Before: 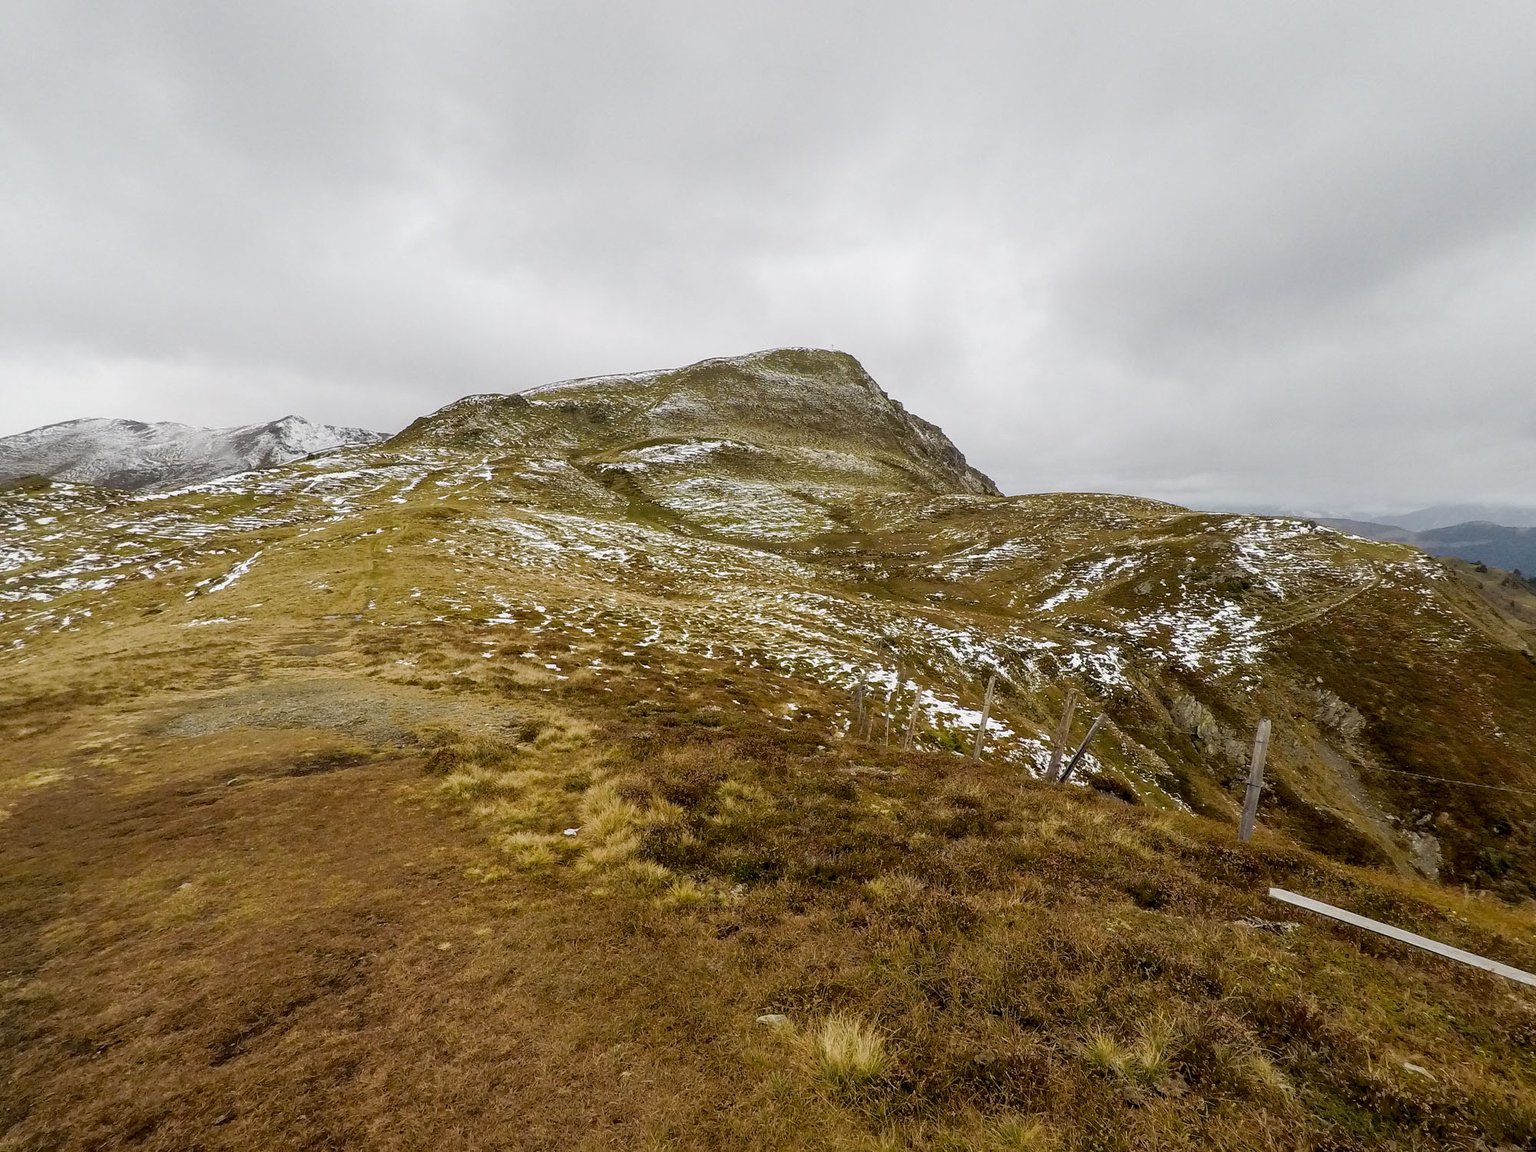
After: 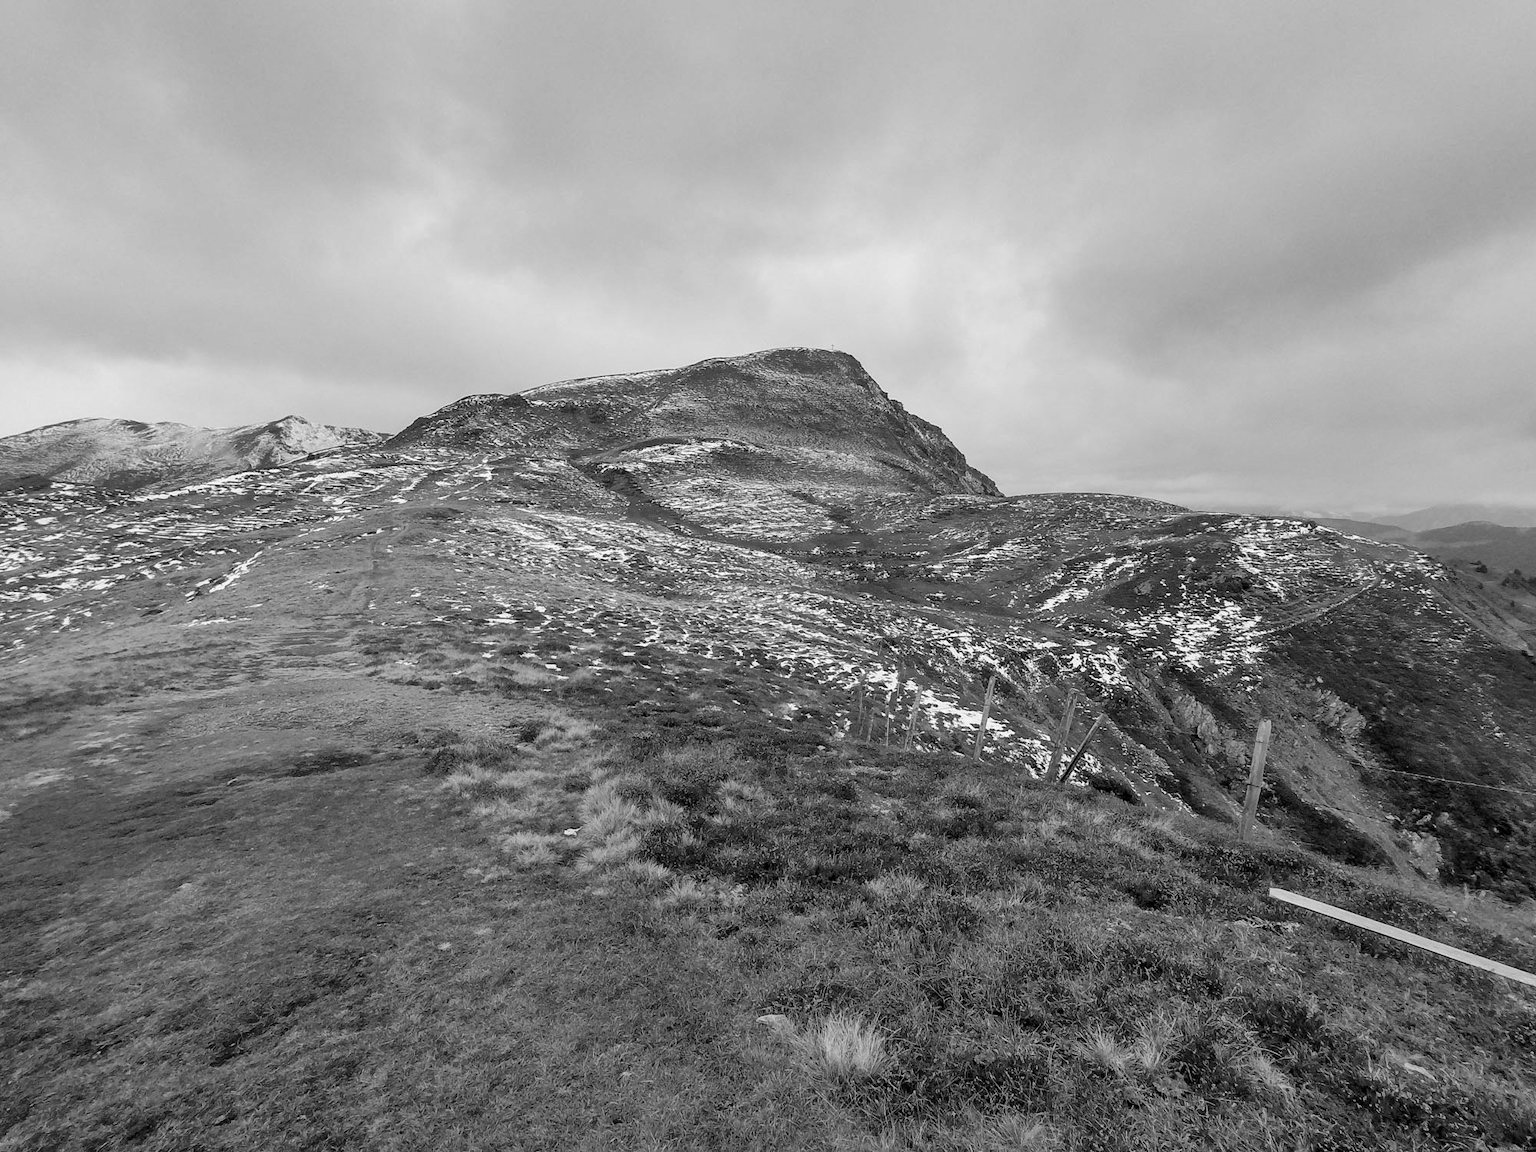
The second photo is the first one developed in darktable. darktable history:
color contrast: green-magenta contrast 0, blue-yellow contrast 0
shadows and highlights: low approximation 0.01, soften with gaussian
